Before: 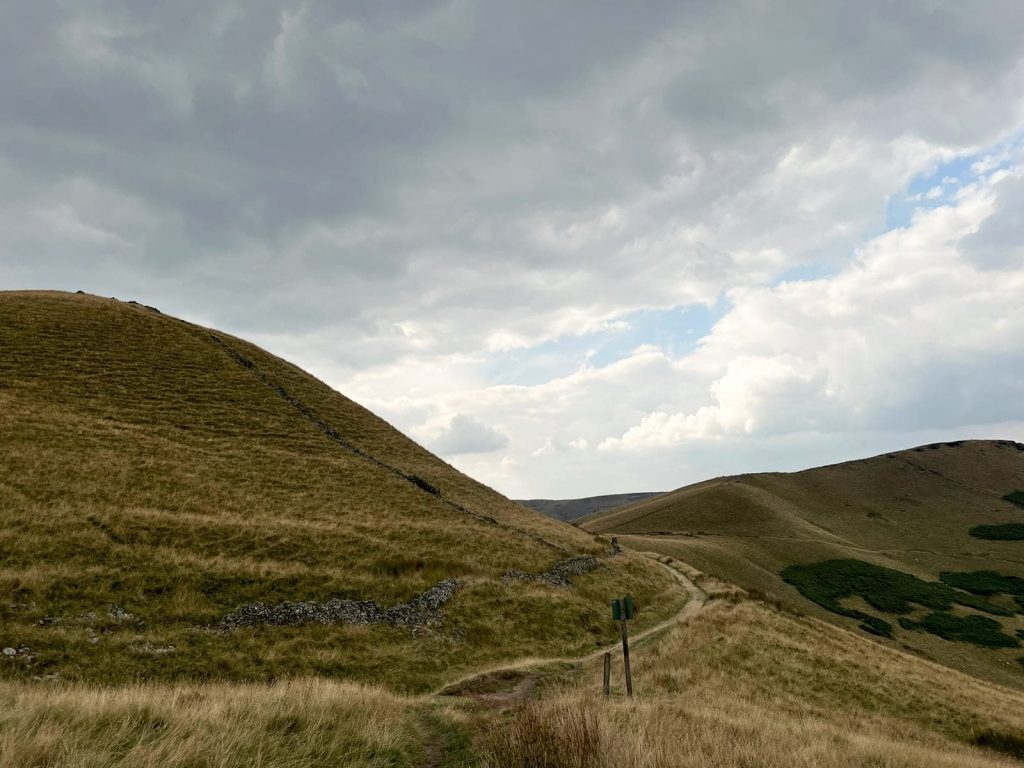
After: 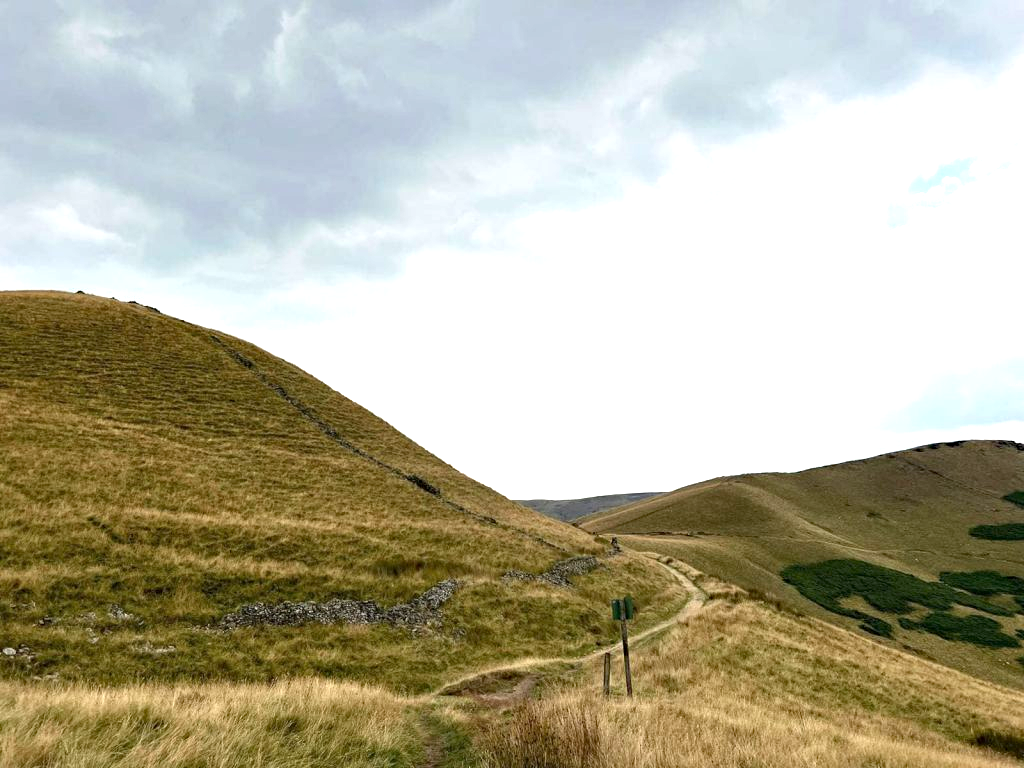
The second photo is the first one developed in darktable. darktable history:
haze removal: adaptive false
exposure: exposure 1.238 EV, compensate exposure bias true, compensate highlight preservation false
